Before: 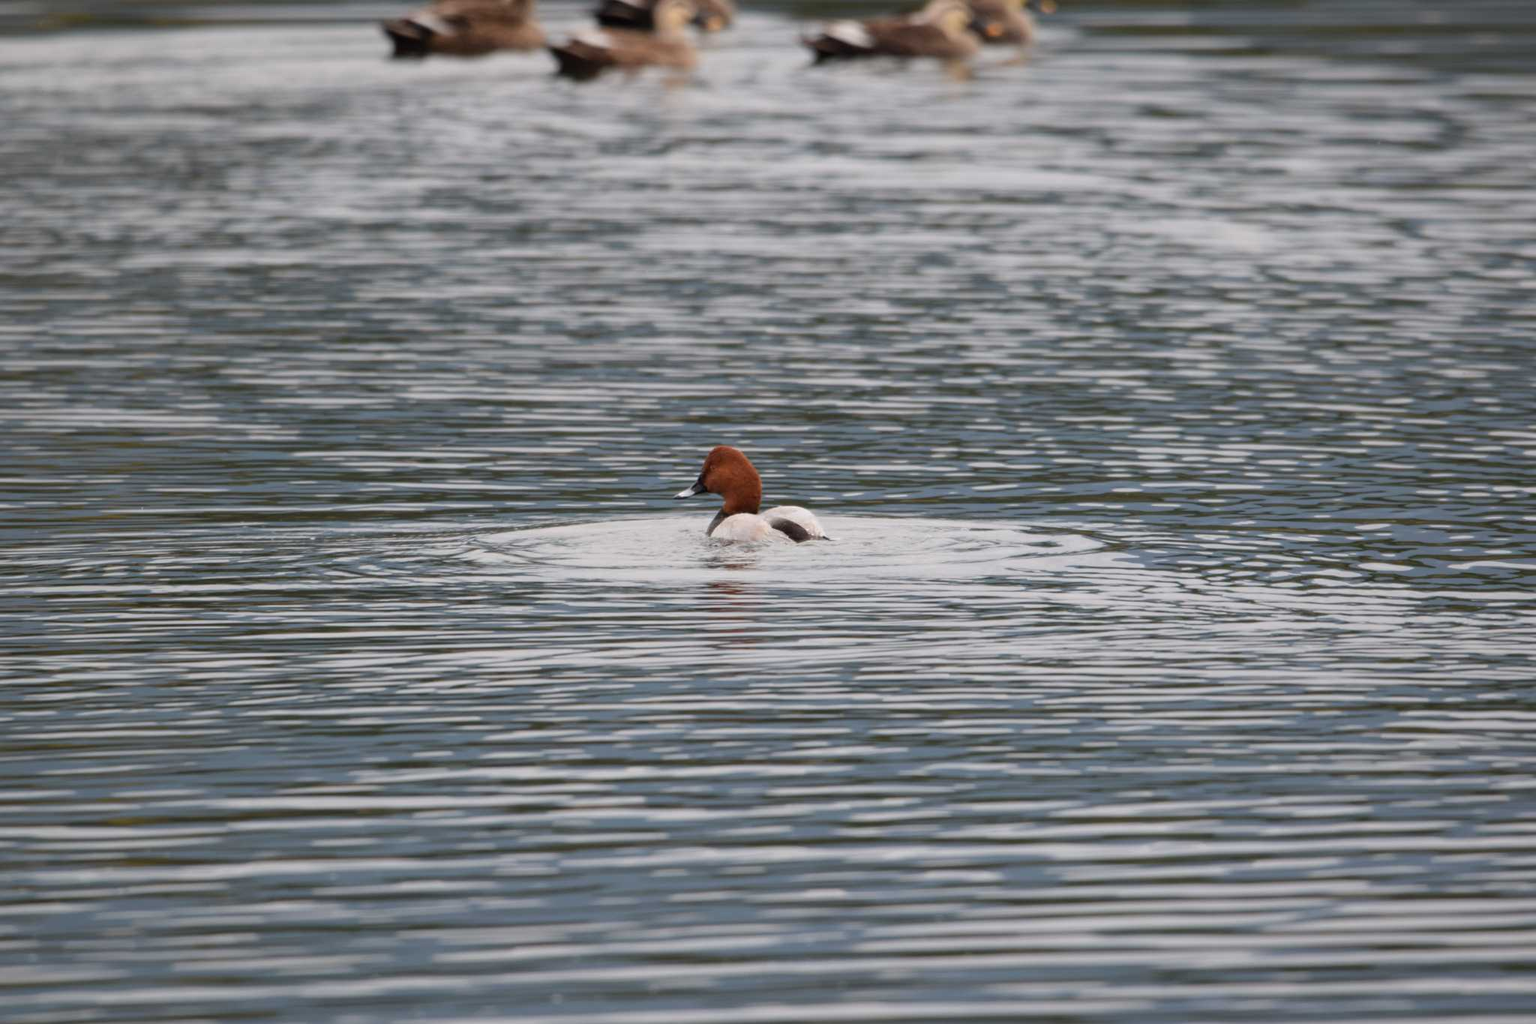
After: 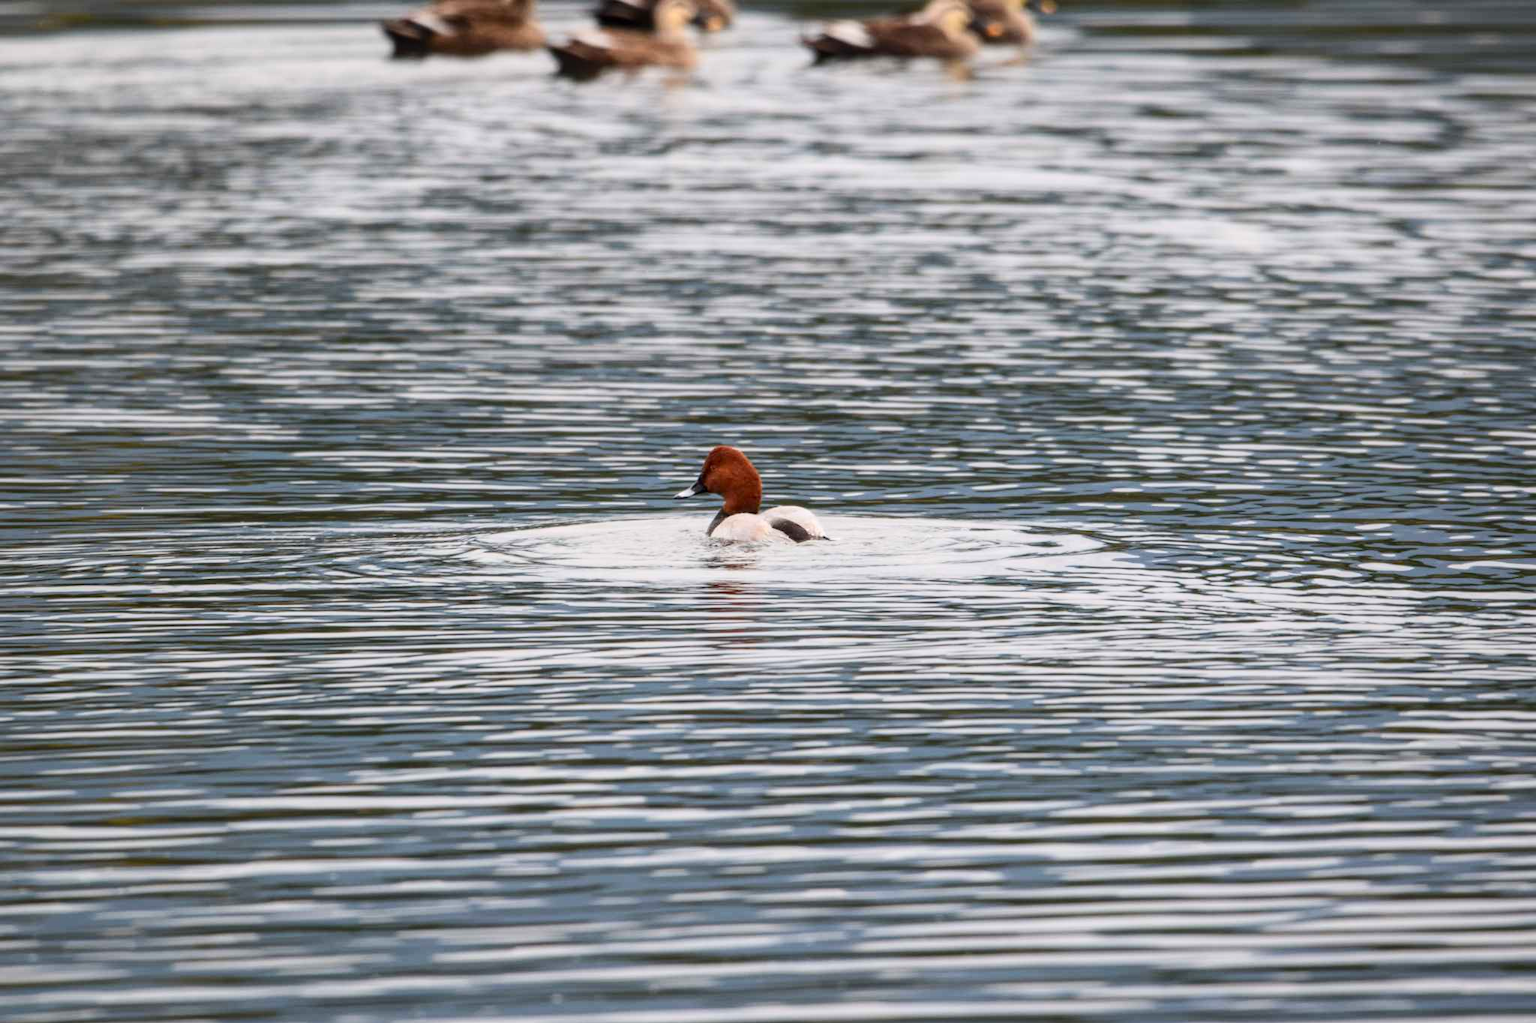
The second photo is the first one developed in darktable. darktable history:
local contrast: on, module defaults
contrast brightness saturation: contrast 0.229, brightness 0.099, saturation 0.294
